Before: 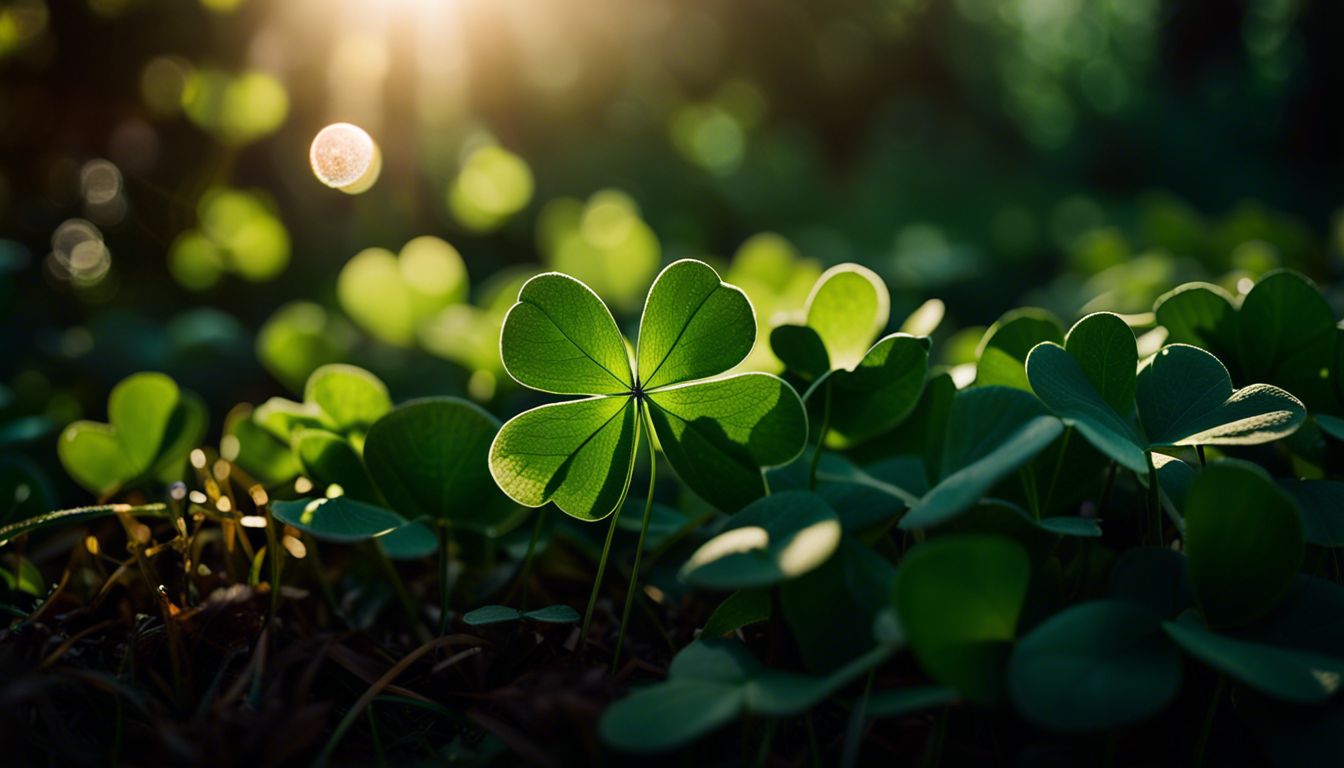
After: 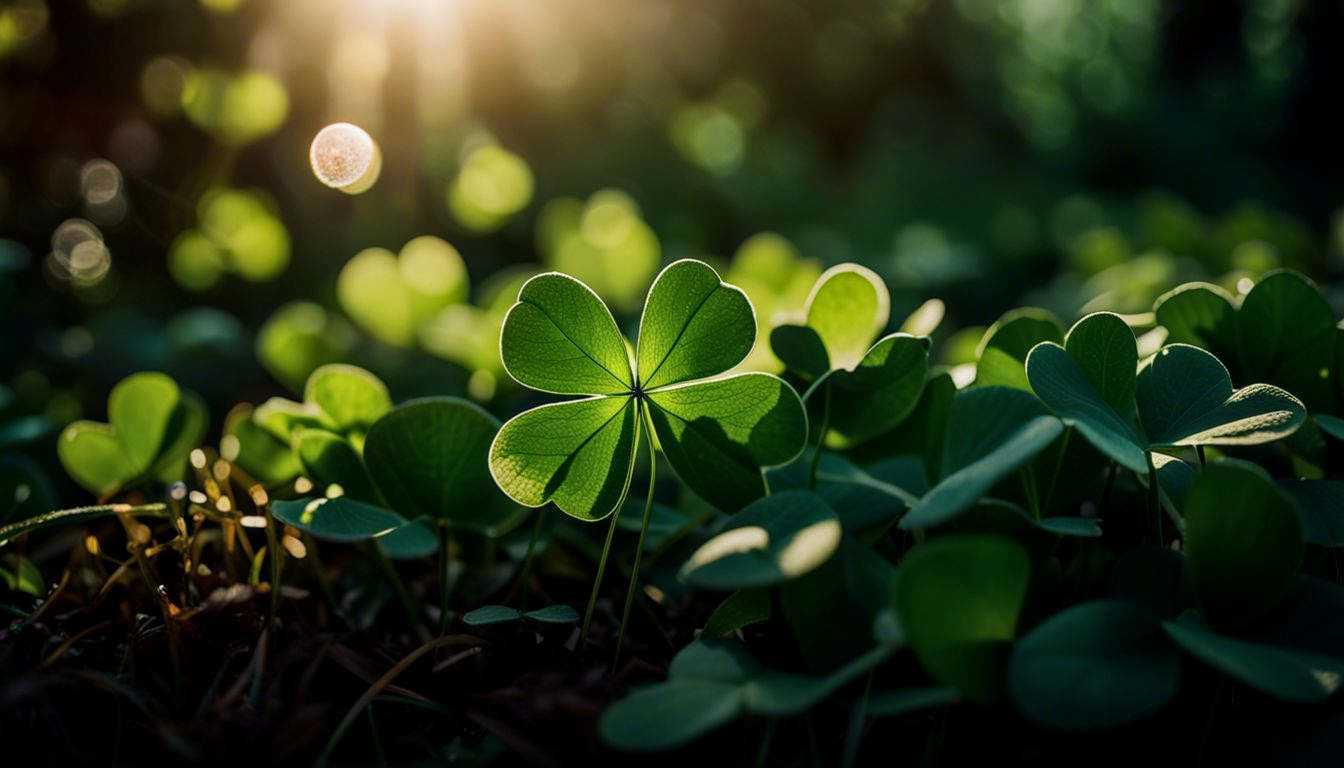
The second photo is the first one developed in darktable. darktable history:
exposure: exposure -0.151 EV, compensate highlight preservation false
local contrast: on, module defaults
